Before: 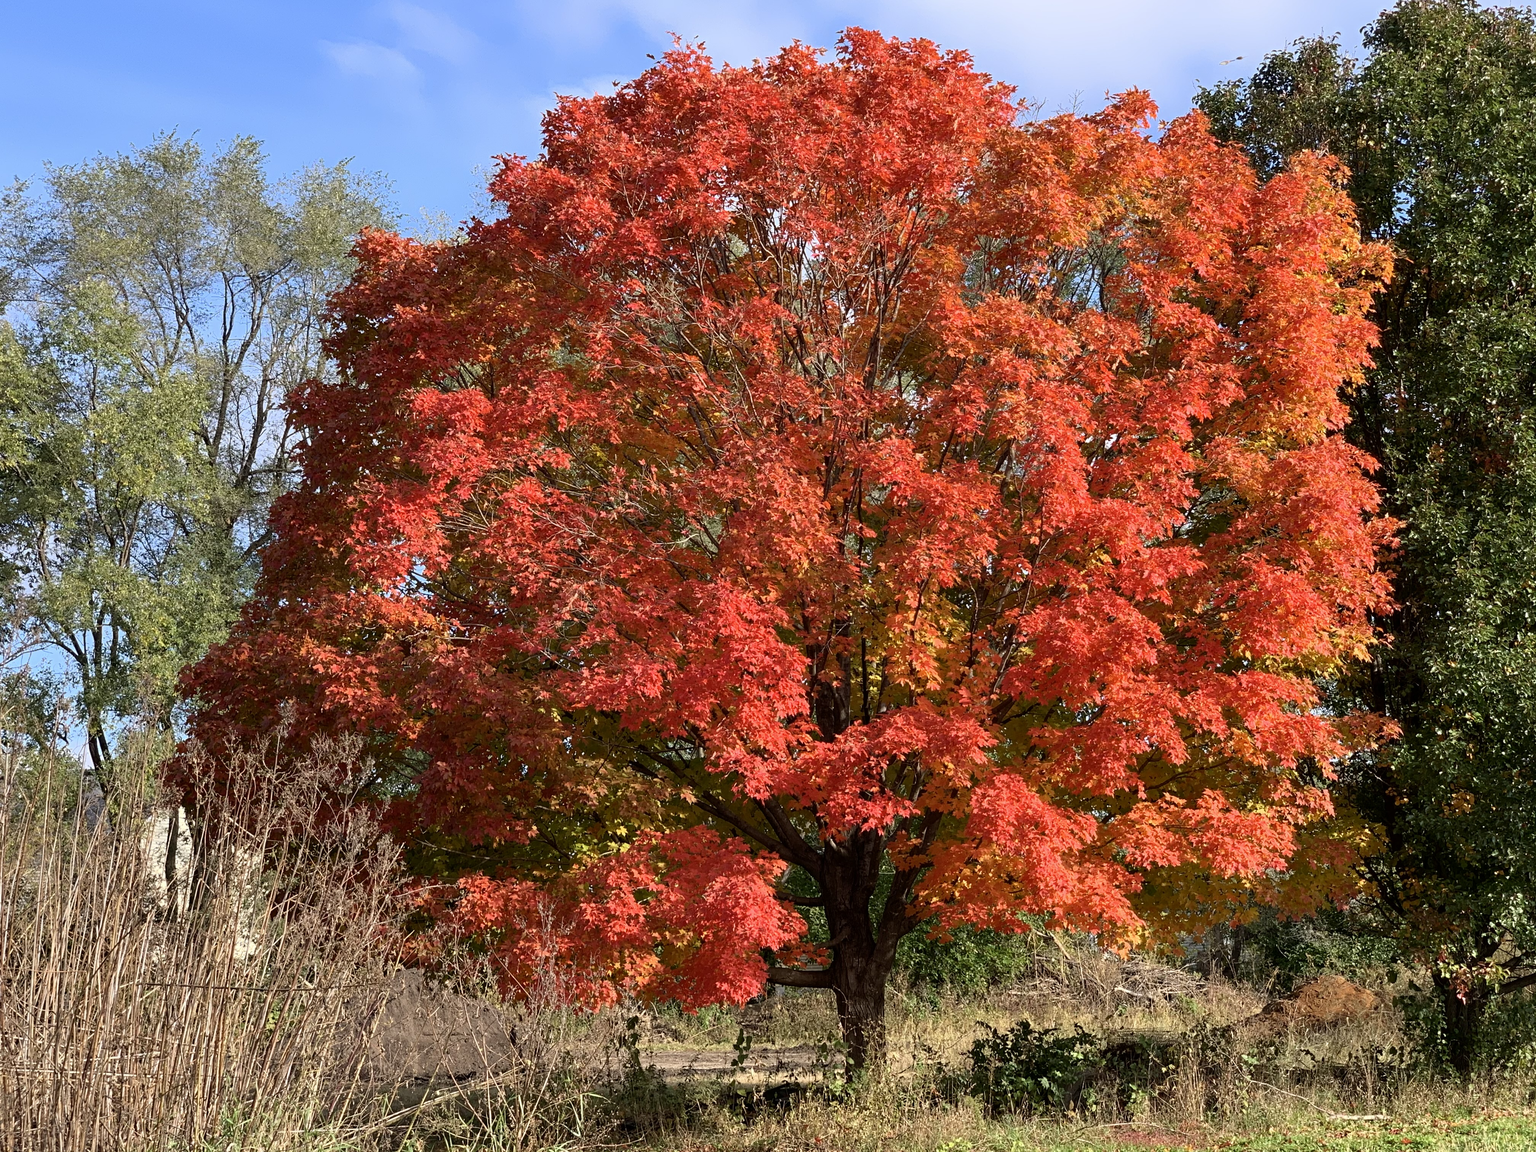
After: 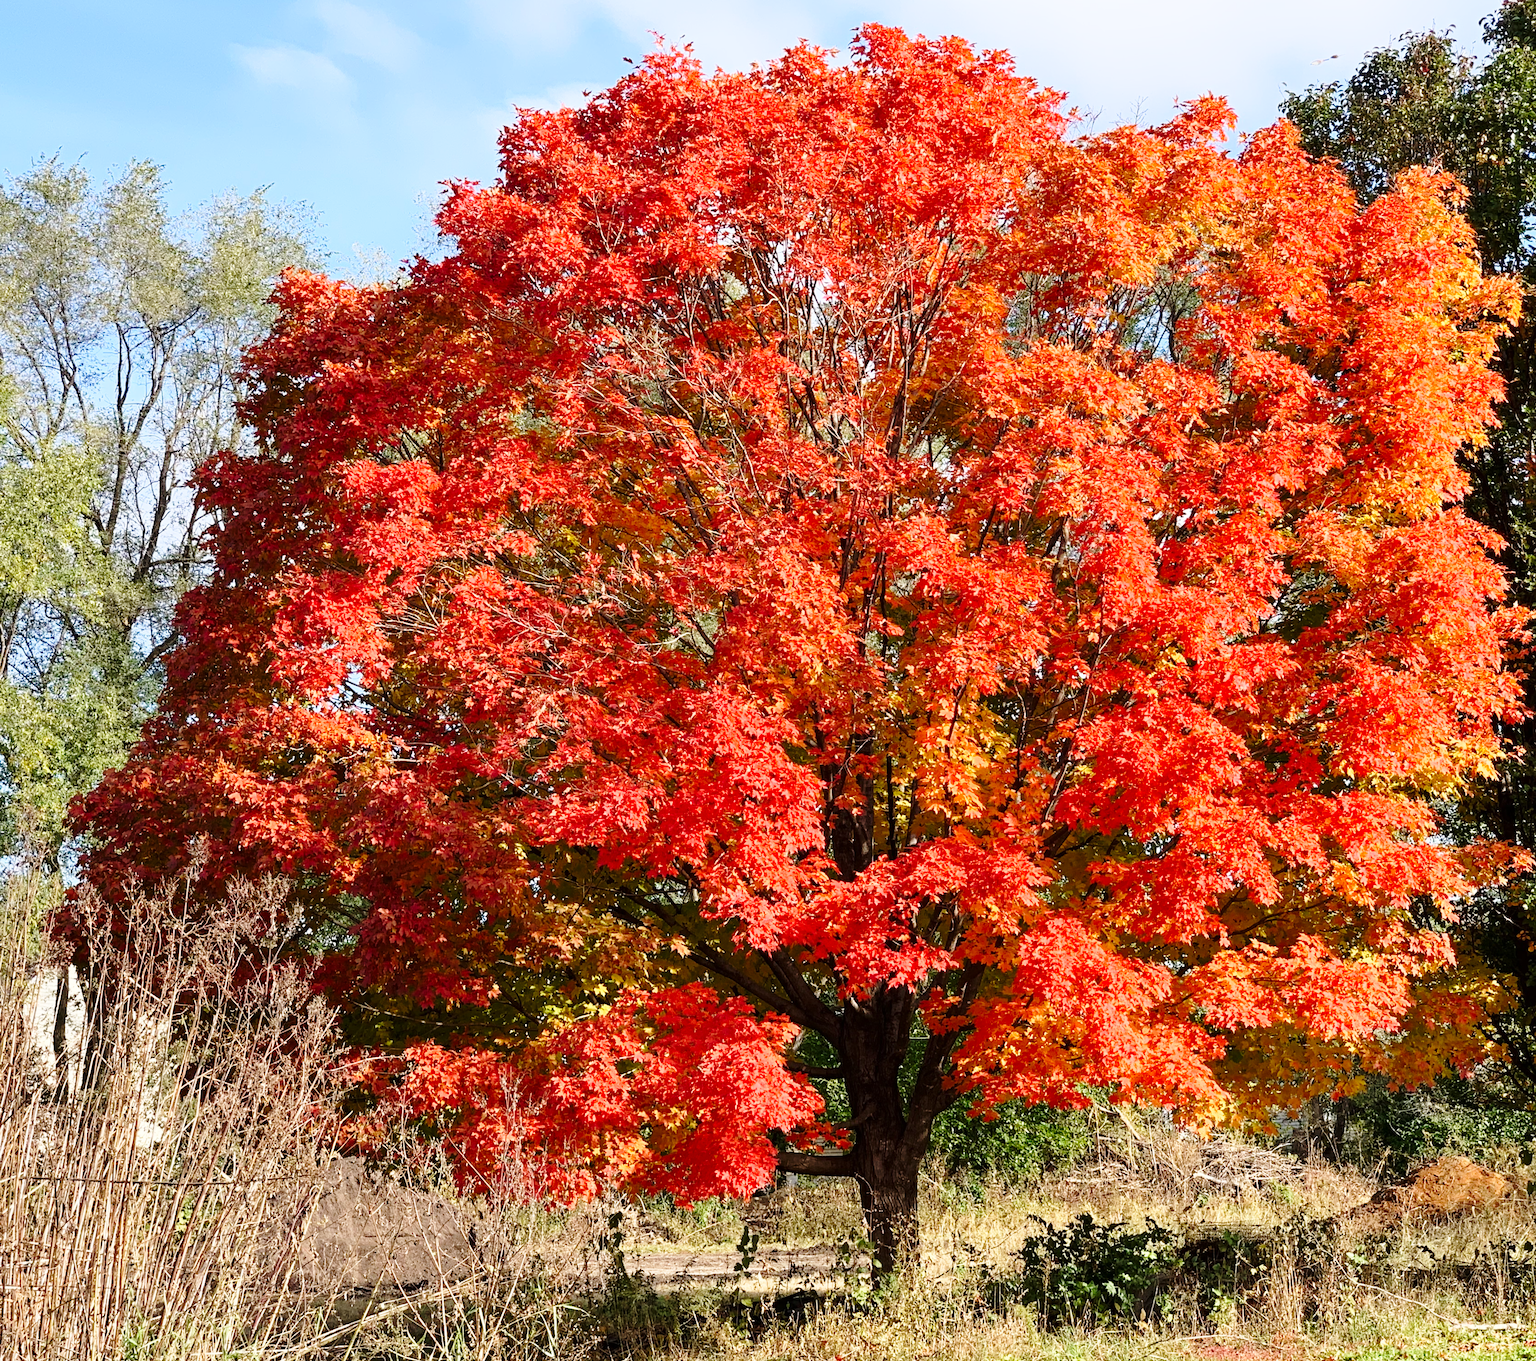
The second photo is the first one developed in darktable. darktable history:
base curve: curves: ch0 [(0, 0) (0.028, 0.03) (0.121, 0.232) (0.46, 0.748) (0.859, 0.968) (1, 1)], preserve colors none
crop: left 7.598%, right 7.873%
rotate and perspective: rotation -0.45°, automatic cropping original format, crop left 0.008, crop right 0.992, crop top 0.012, crop bottom 0.988
